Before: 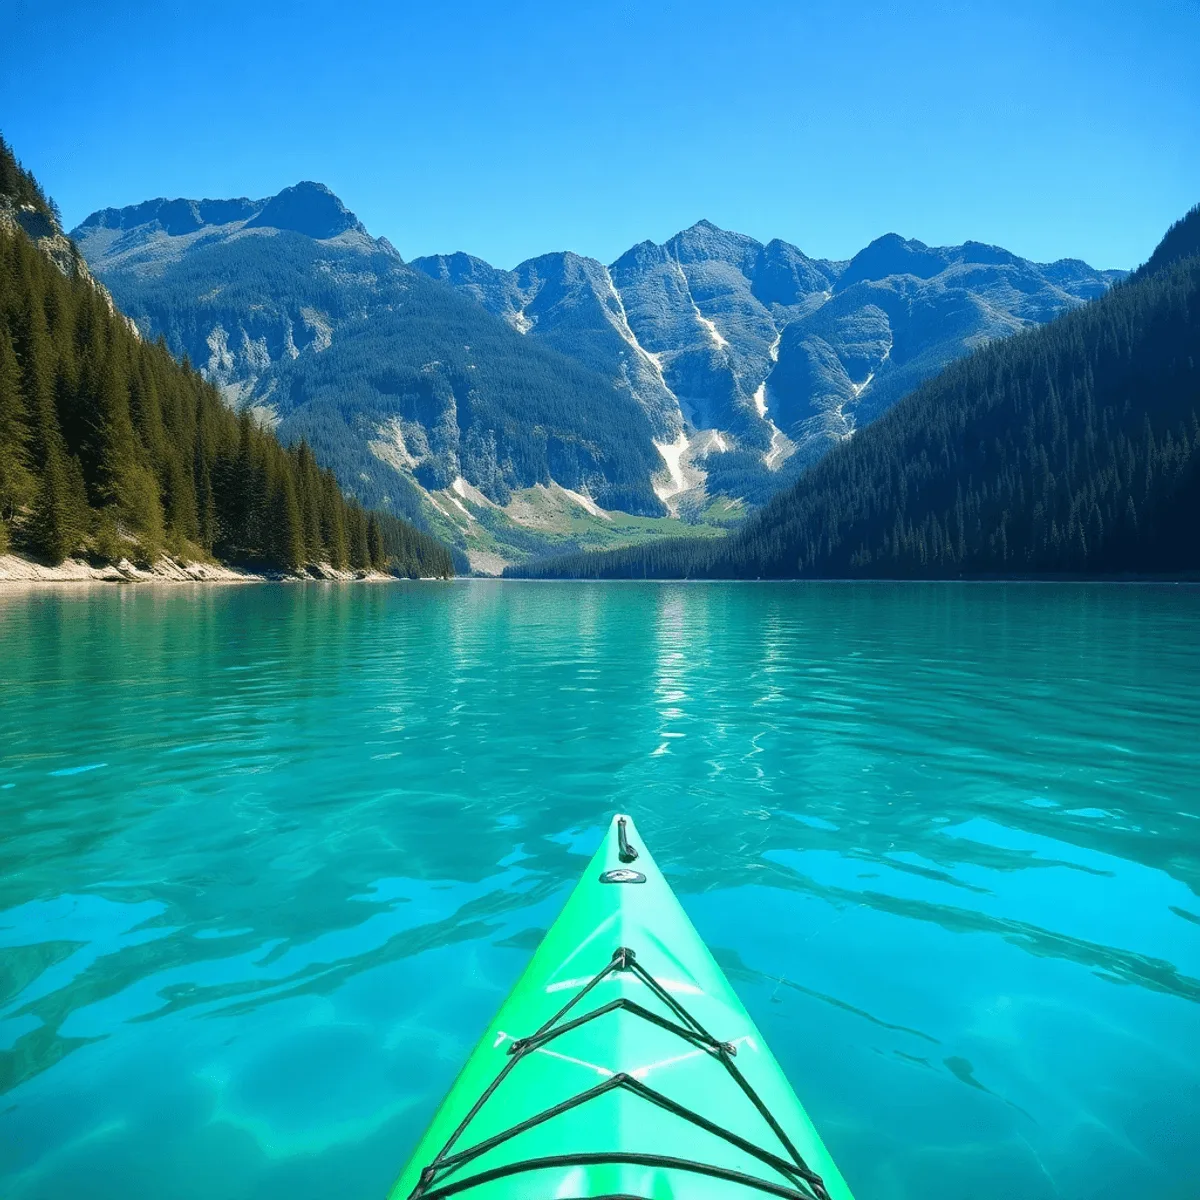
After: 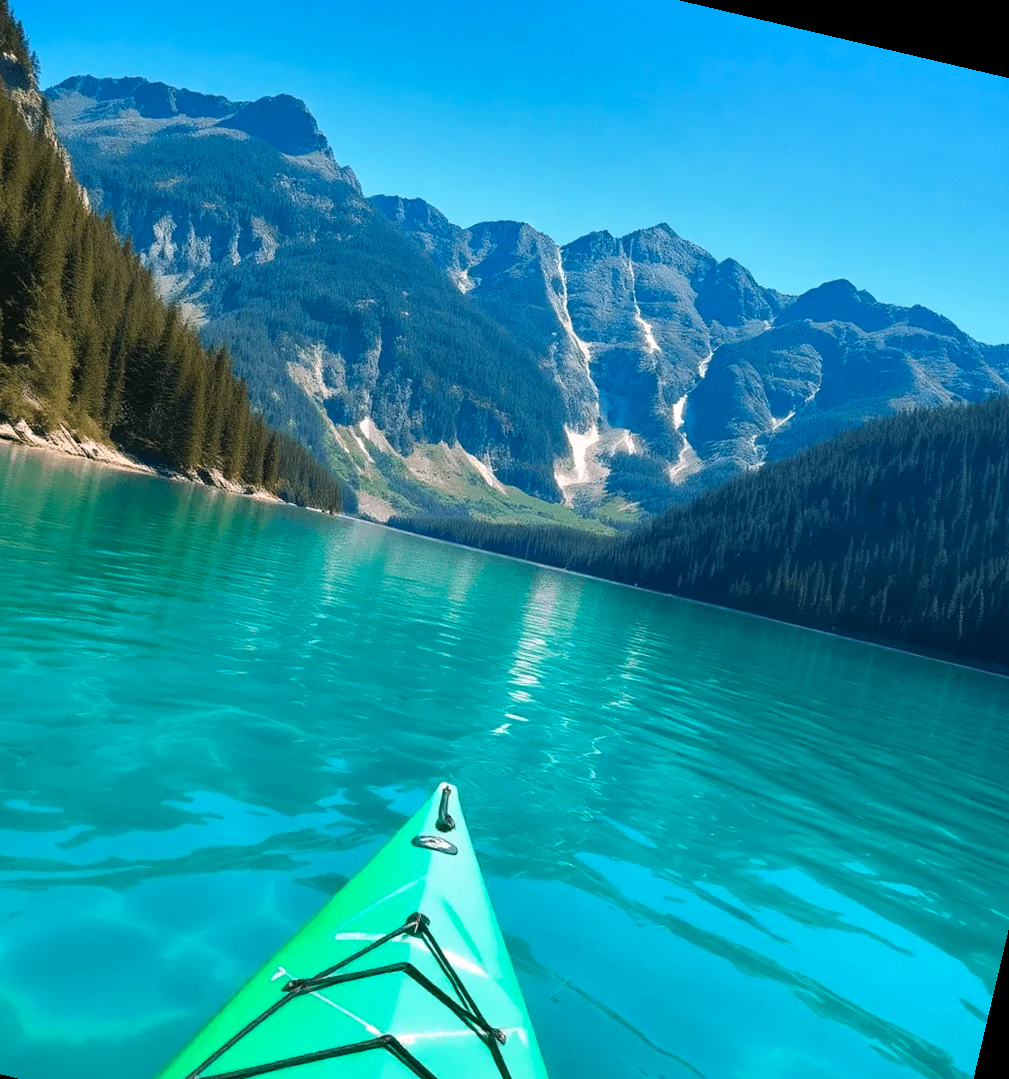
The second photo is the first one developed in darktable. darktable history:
white balance: red 1.127, blue 0.943
rotate and perspective: rotation 13.27°, automatic cropping off
color correction: highlights a* -4.18, highlights b* -10.81
crop and rotate: left 17.046%, top 10.659%, right 12.989%, bottom 14.553%
shadows and highlights: shadows 53, soften with gaussian
